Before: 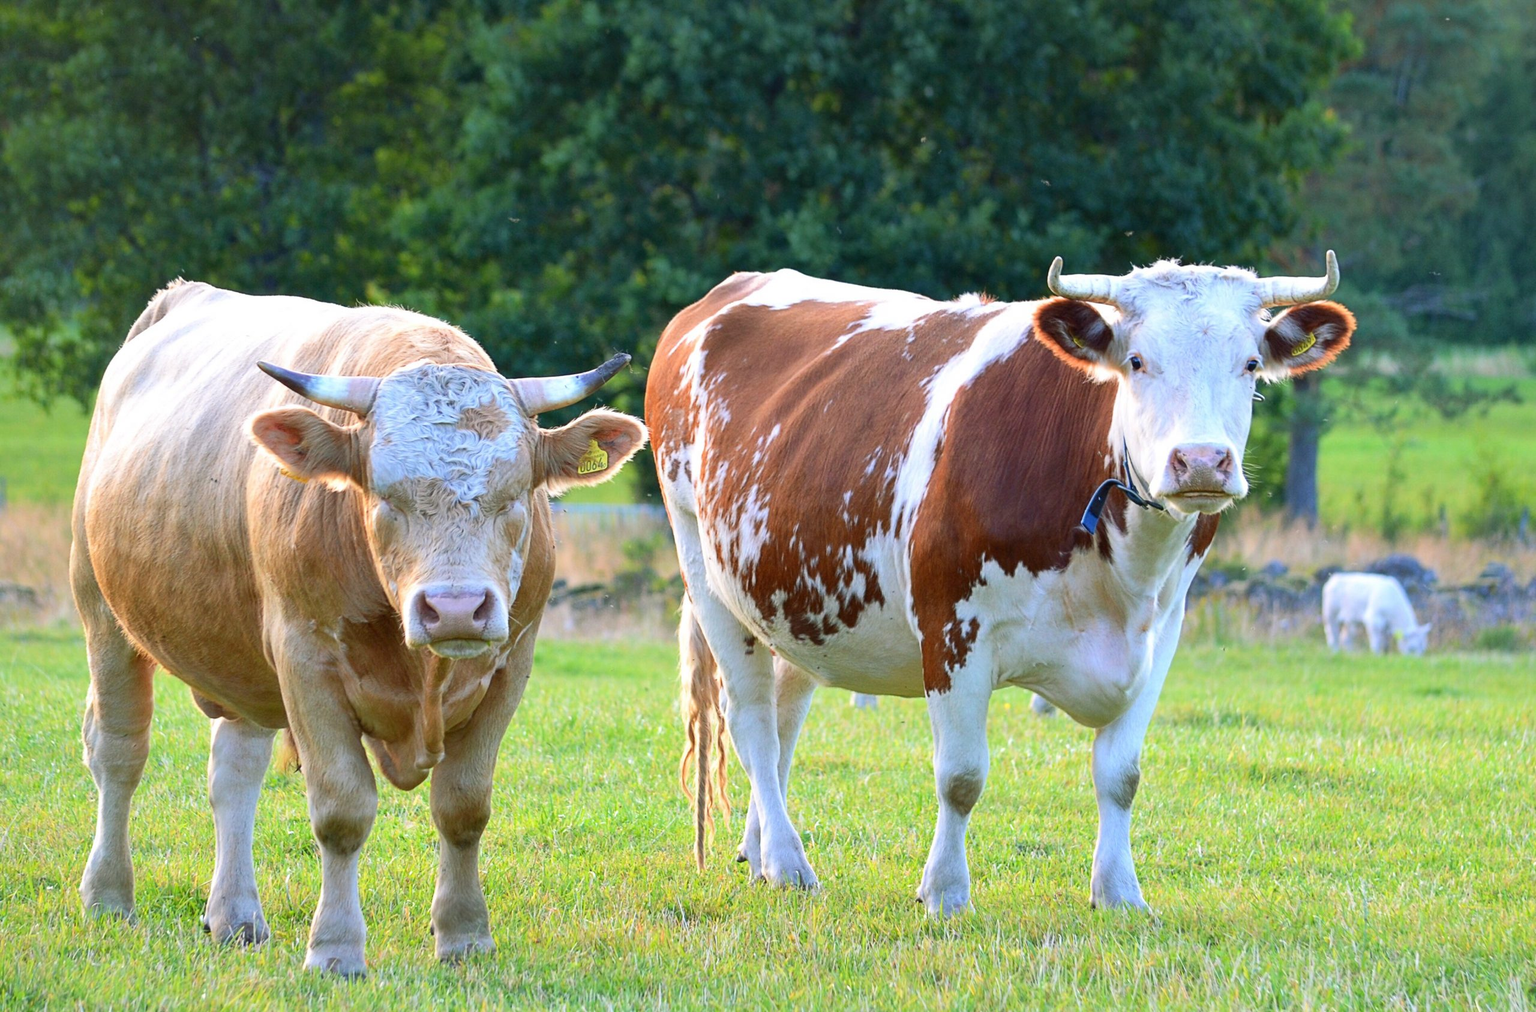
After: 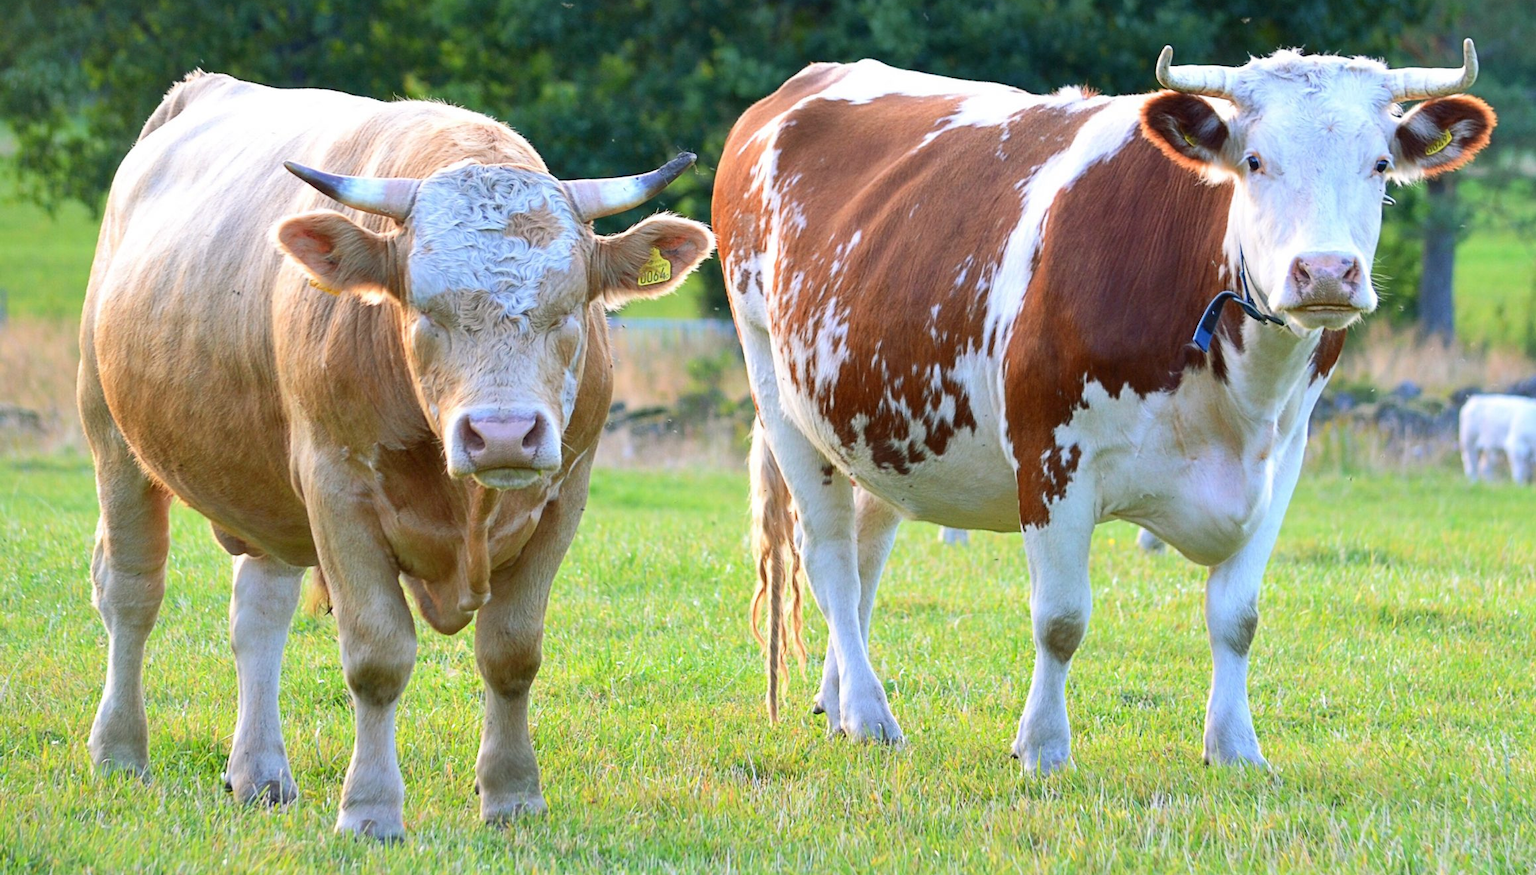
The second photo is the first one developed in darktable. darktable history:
crop: top 21.319%, right 9.356%, bottom 0.27%
